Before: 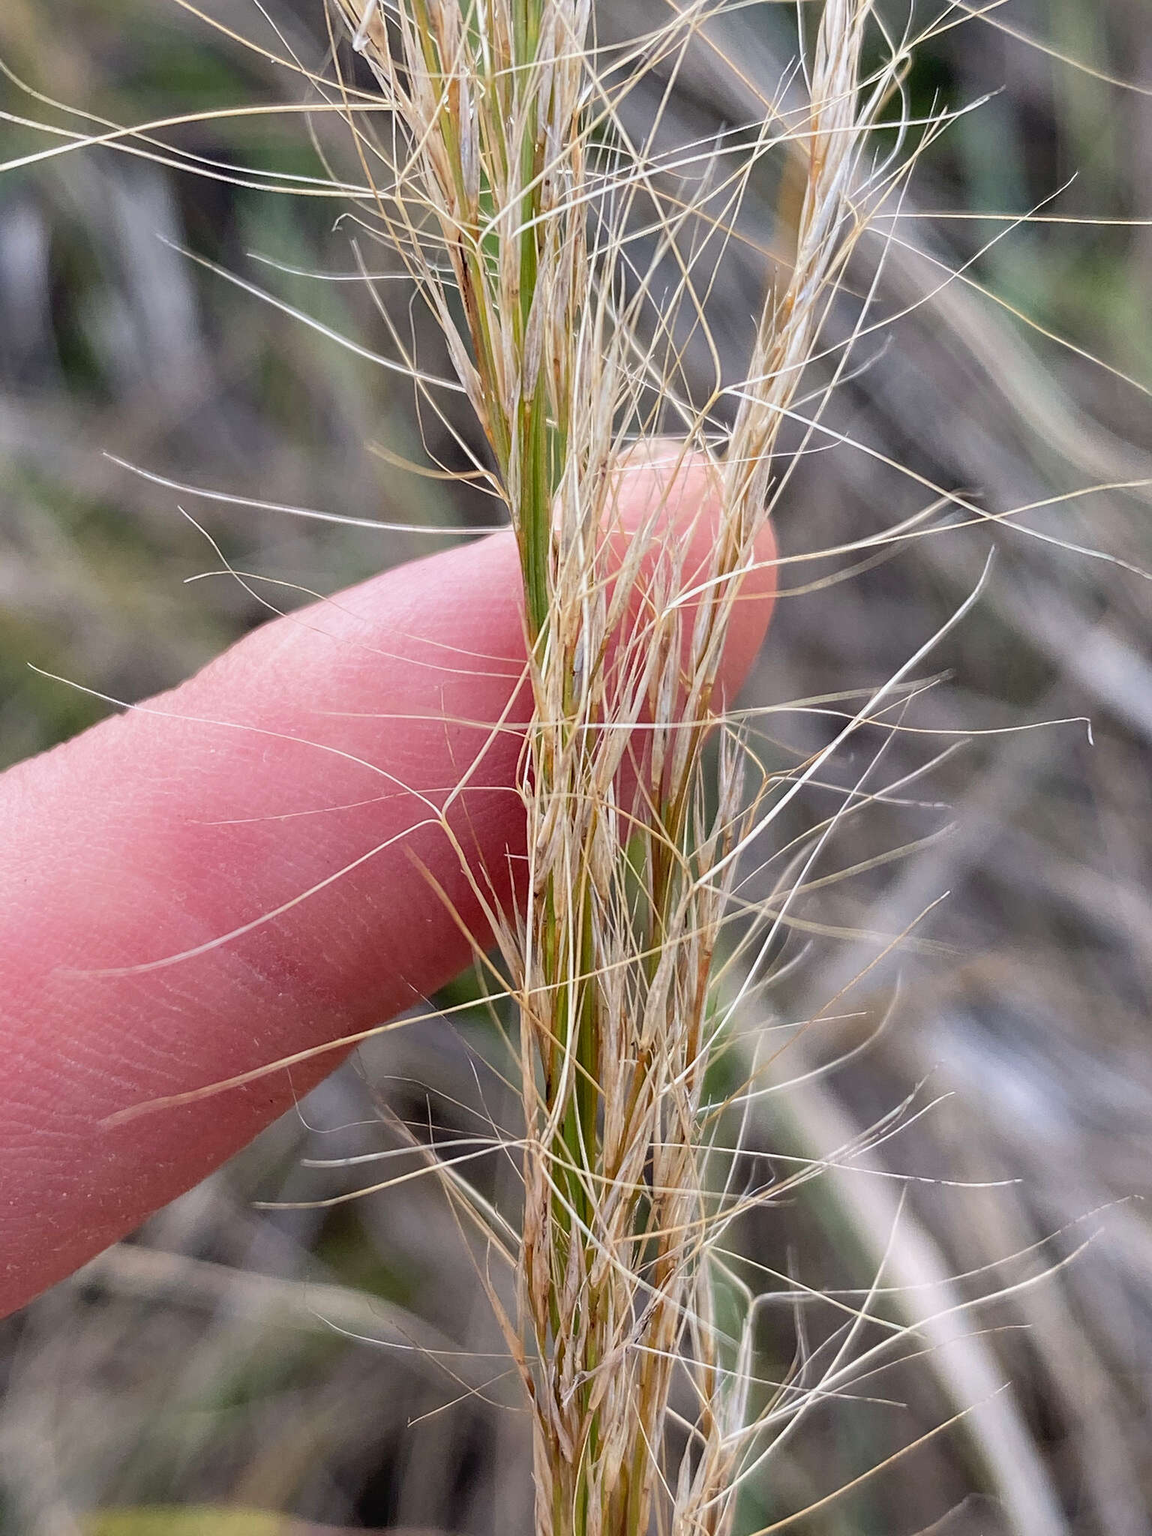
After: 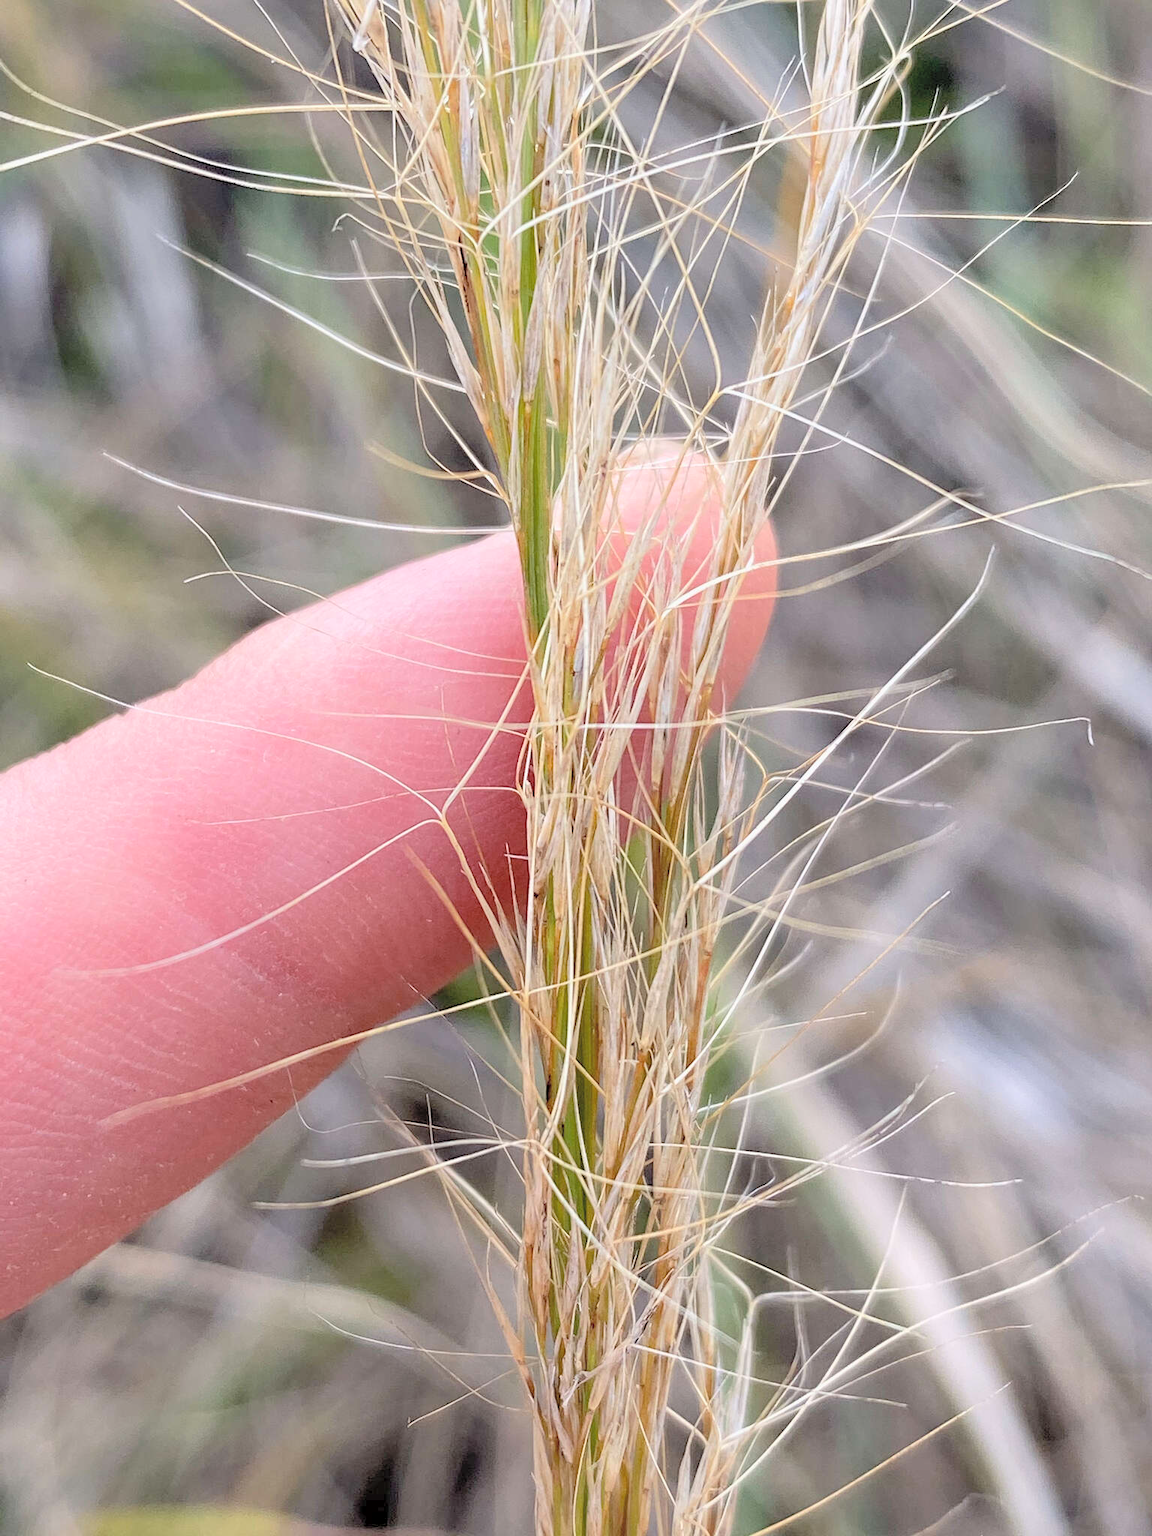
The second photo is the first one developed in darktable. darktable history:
contrast brightness saturation: brightness 0.286
